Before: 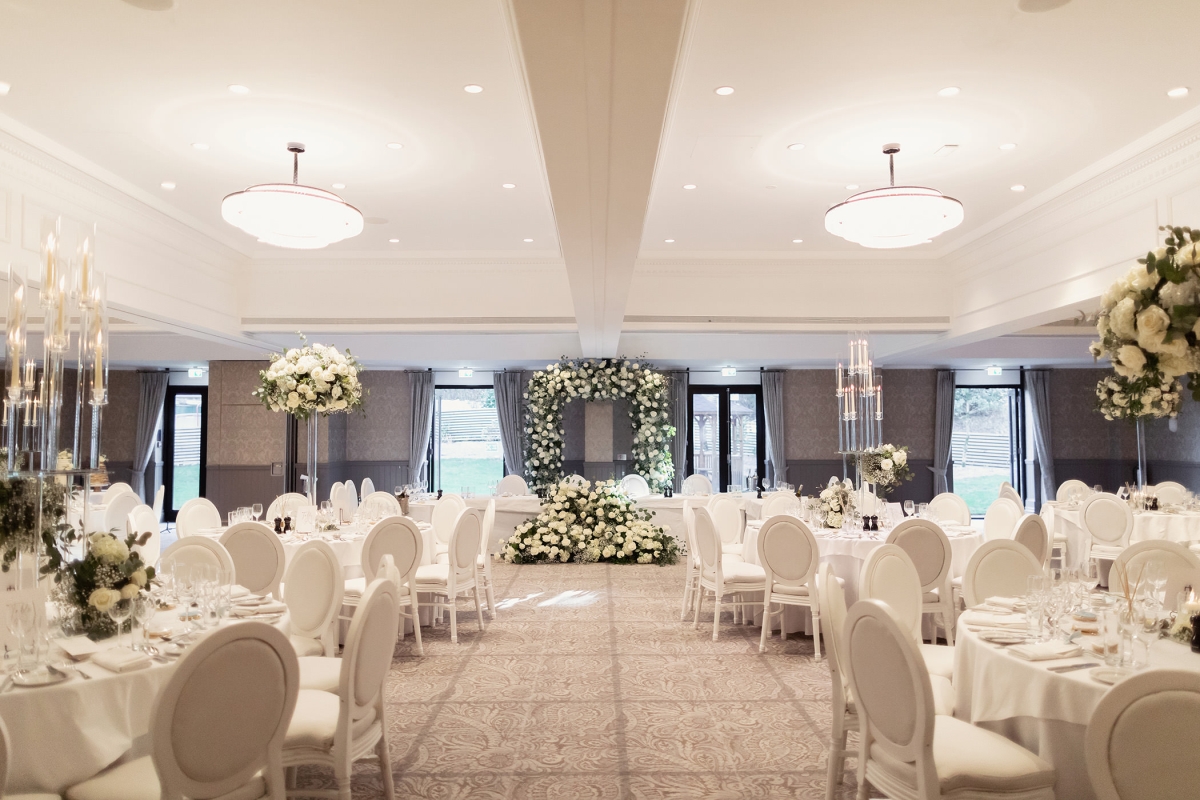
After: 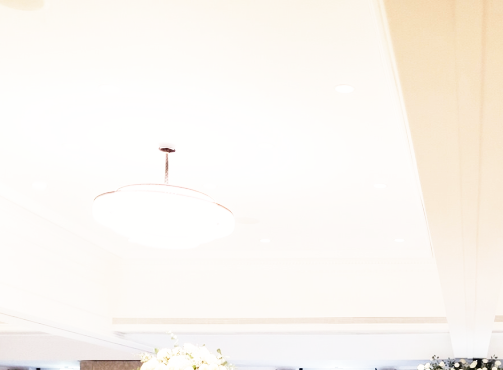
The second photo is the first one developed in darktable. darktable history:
base curve: curves: ch0 [(0, 0) (0.026, 0.03) (0.109, 0.232) (0.351, 0.748) (0.669, 0.968) (1, 1)], preserve colors none
crop and rotate: left 10.817%, top 0.062%, right 47.194%, bottom 53.626%
